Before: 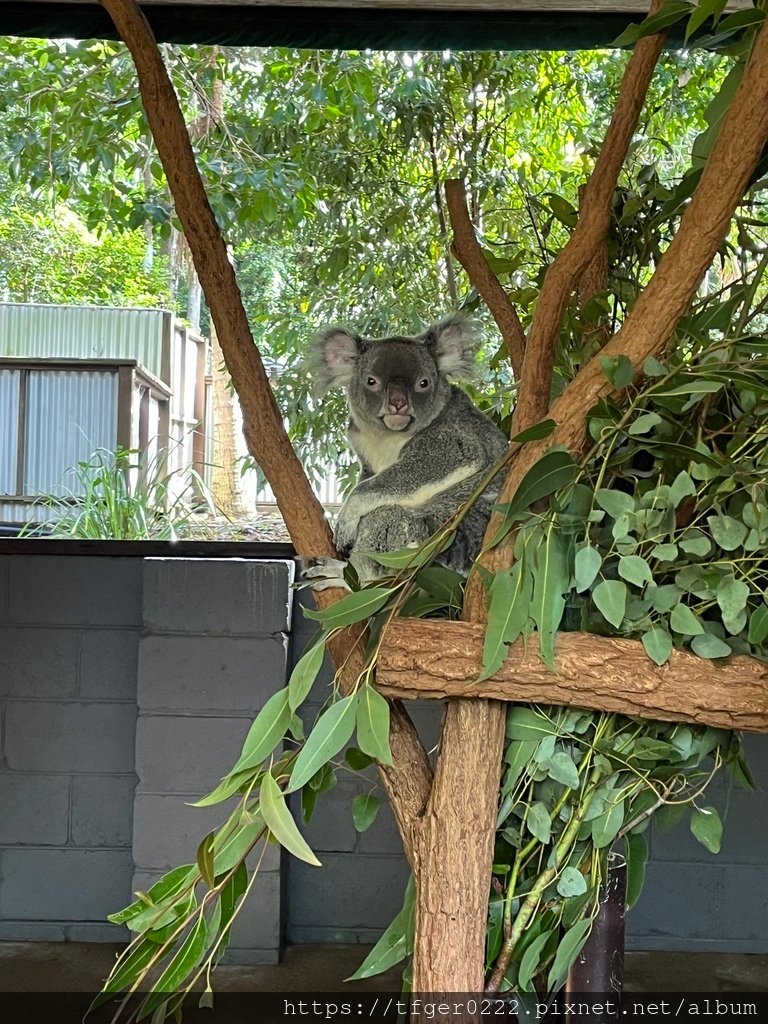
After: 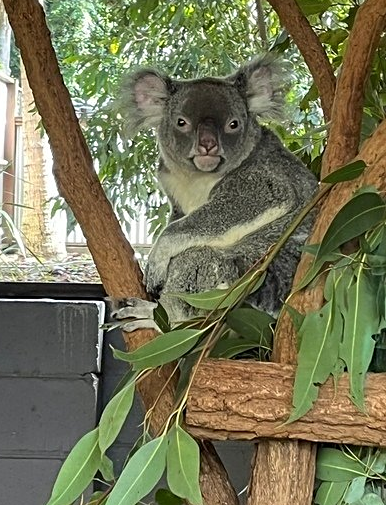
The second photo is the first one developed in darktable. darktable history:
crop: left 24.858%, top 25.385%, right 24.871%, bottom 25.205%
sharpen: amount 0.204
